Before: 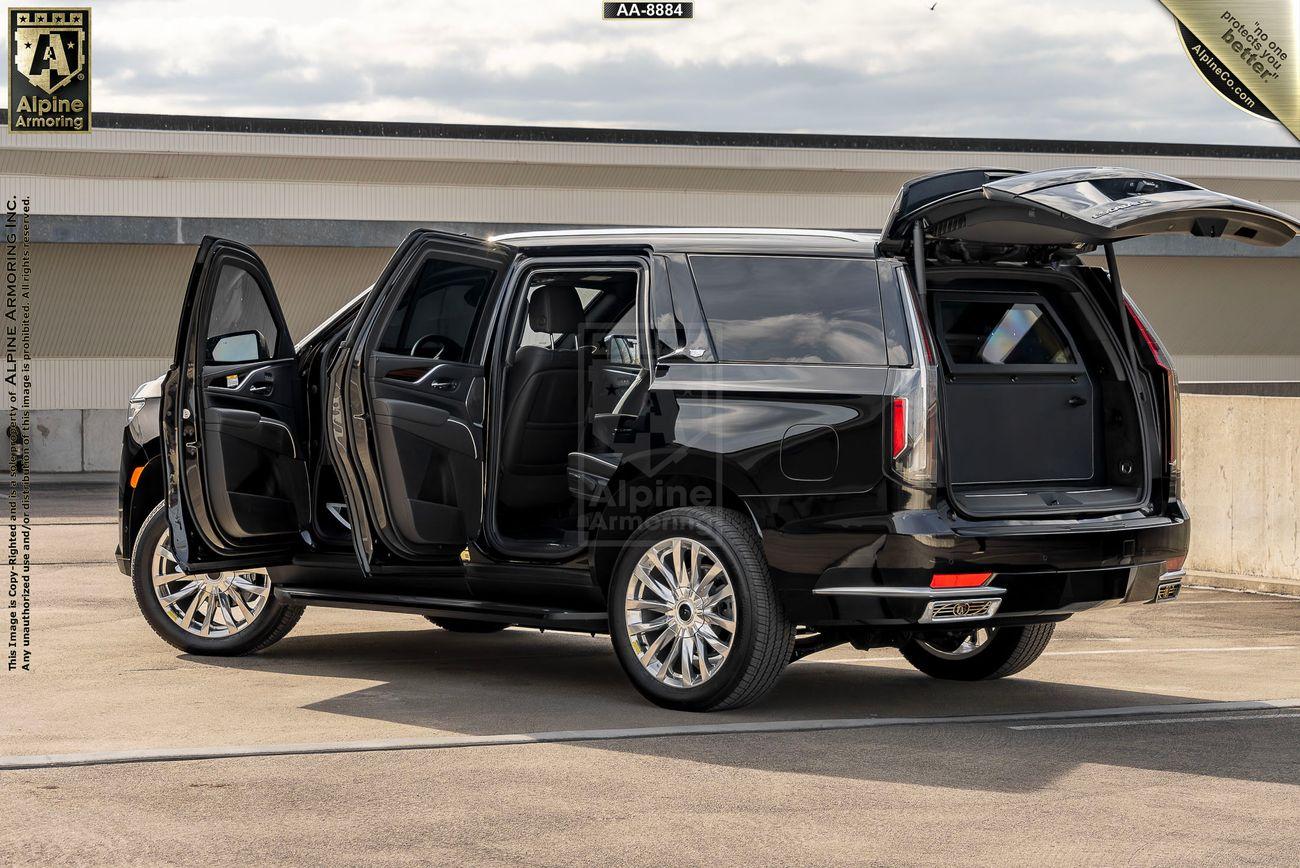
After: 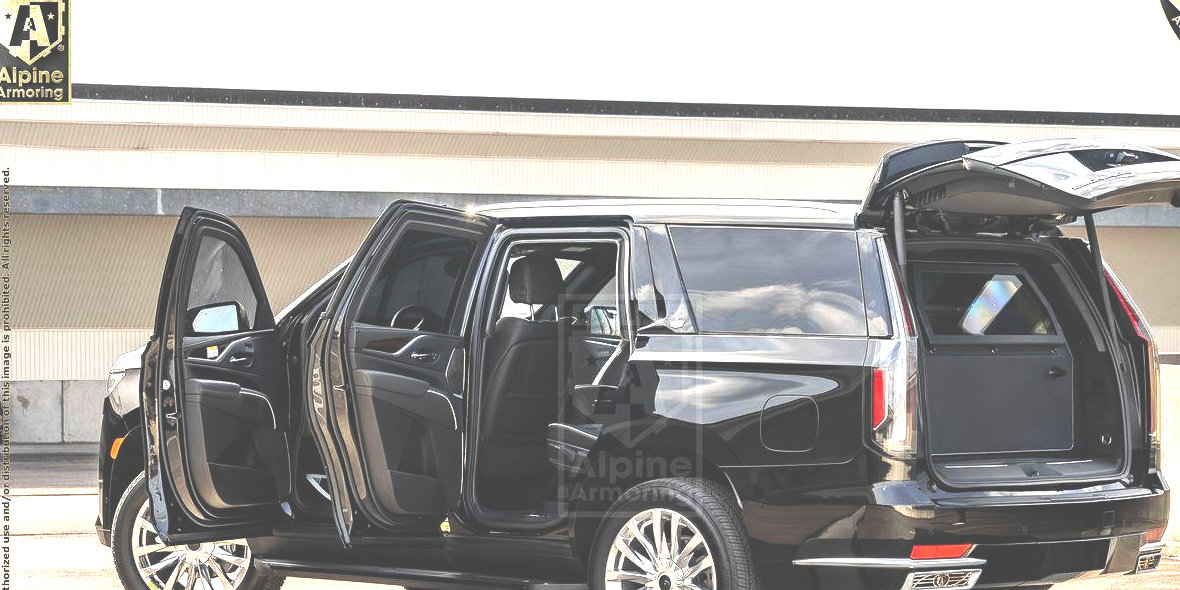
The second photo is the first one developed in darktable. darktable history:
crop: left 1.541%, top 3.425%, right 7.629%, bottom 28.509%
color zones: curves: ch0 [(0.068, 0.464) (0.25, 0.5) (0.48, 0.508) (0.75, 0.536) (0.886, 0.476) (0.967, 0.456)]; ch1 [(0.066, 0.456) (0.25, 0.5) (0.616, 0.508) (0.746, 0.56) (0.934, 0.444)]
exposure: black level correction -0.023, exposure 1.397 EV, compensate highlight preservation false
